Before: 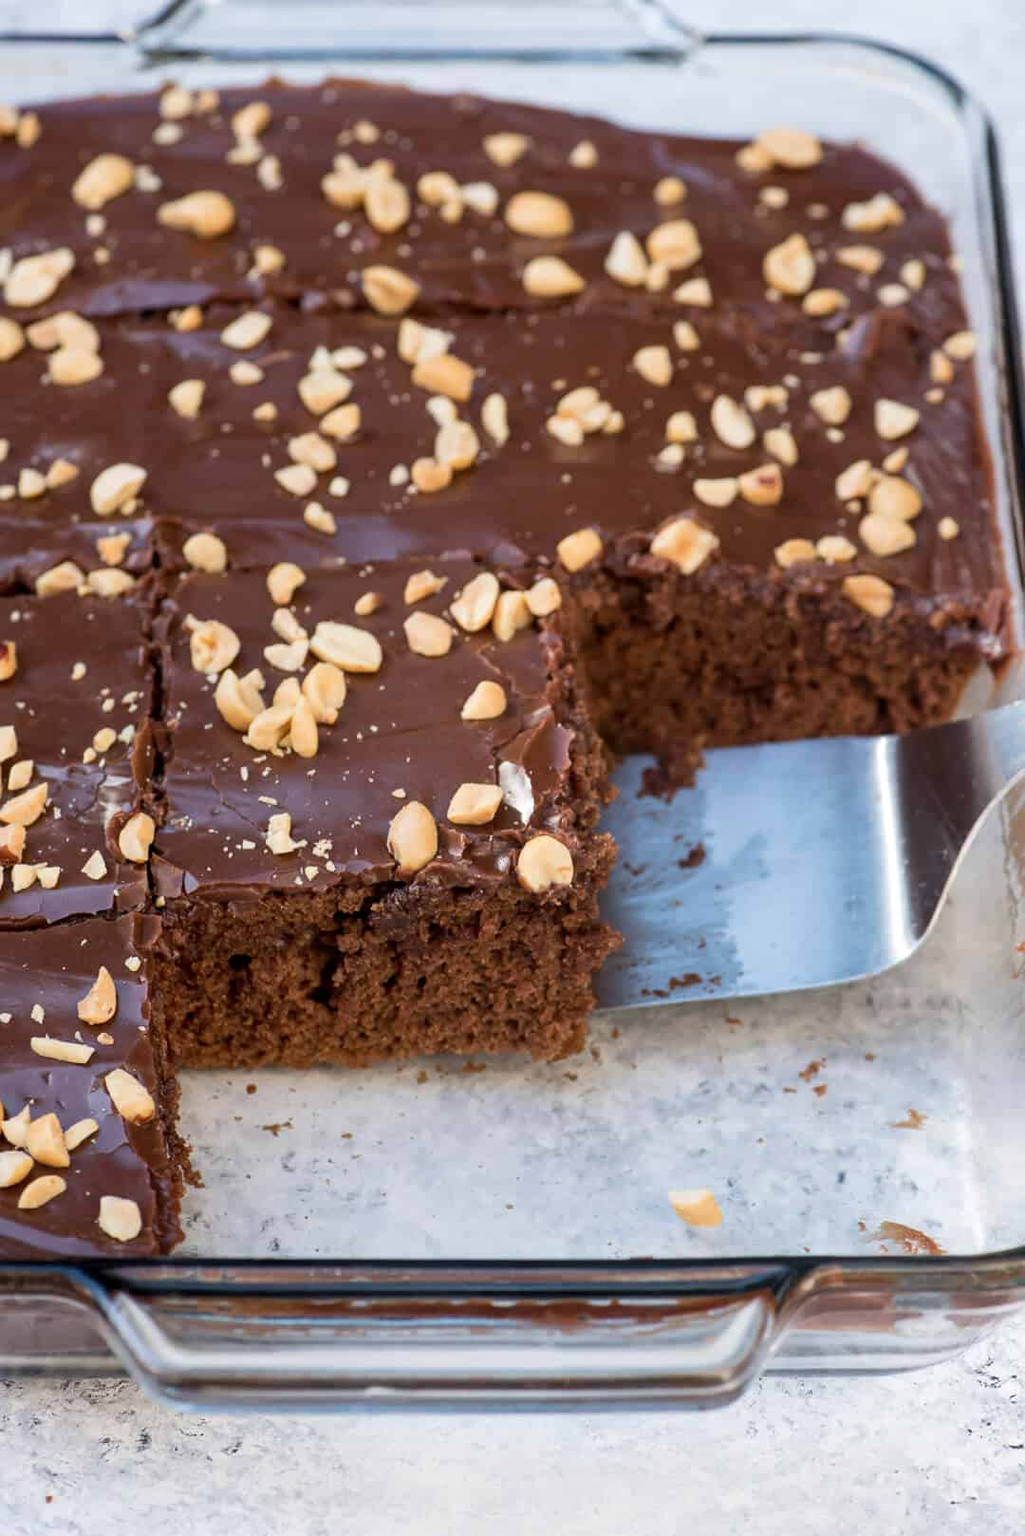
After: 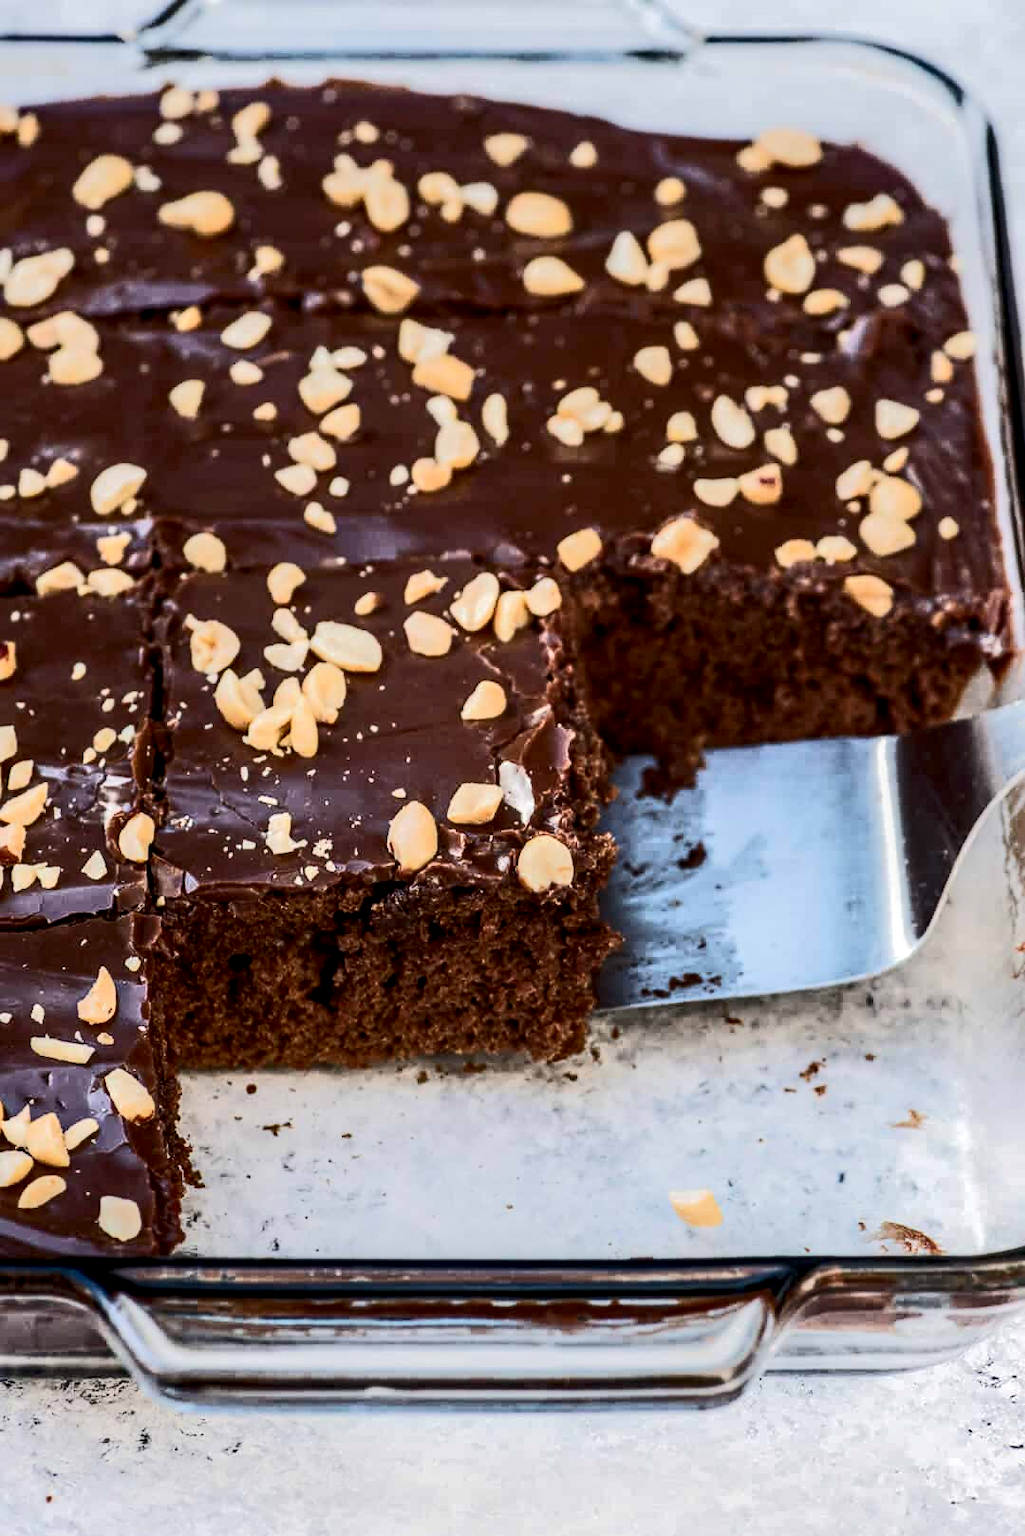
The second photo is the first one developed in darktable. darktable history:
local contrast: highlights 29%, detail 150%
tone curve: curves: ch0 [(0, 0) (0.003, 0.002) (0.011, 0.004) (0.025, 0.005) (0.044, 0.009) (0.069, 0.013) (0.1, 0.017) (0.136, 0.036) (0.177, 0.066) (0.224, 0.102) (0.277, 0.143) (0.335, 0.197) (0.399, 0.268) (0.468, 0.389) (0.543, 0.549) (0.623, 0.714) (0.709, 0.801) (0.801, 0.854) (0.898, 0.9) (1, 1)], color space Lab, independent channels, preserve colors none
